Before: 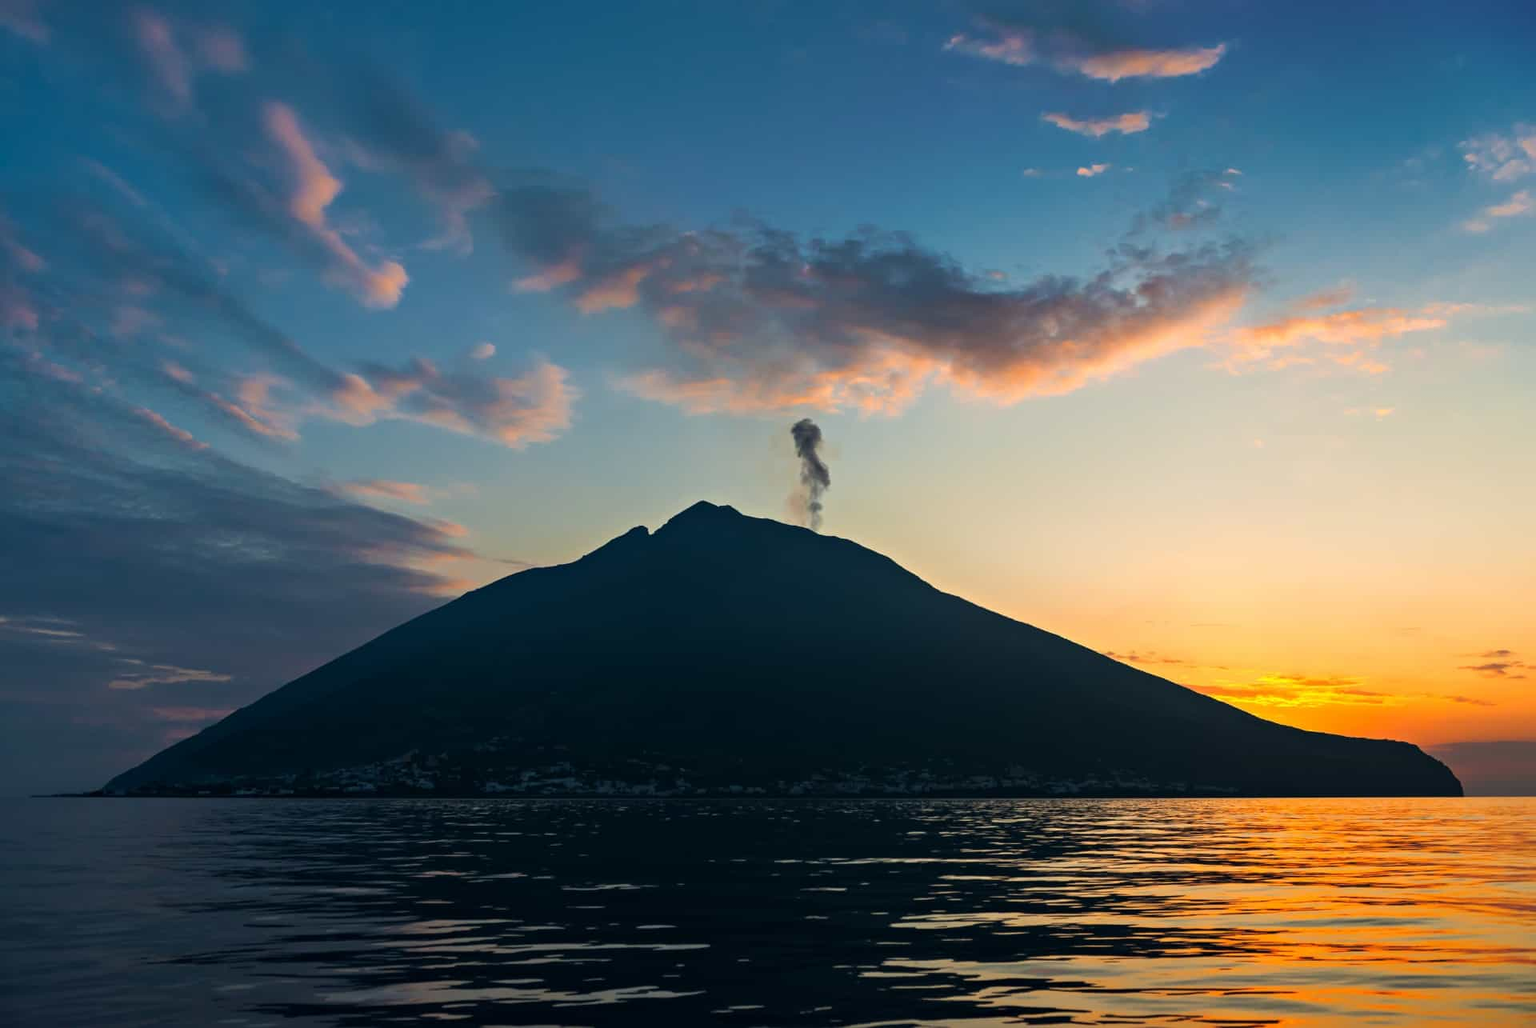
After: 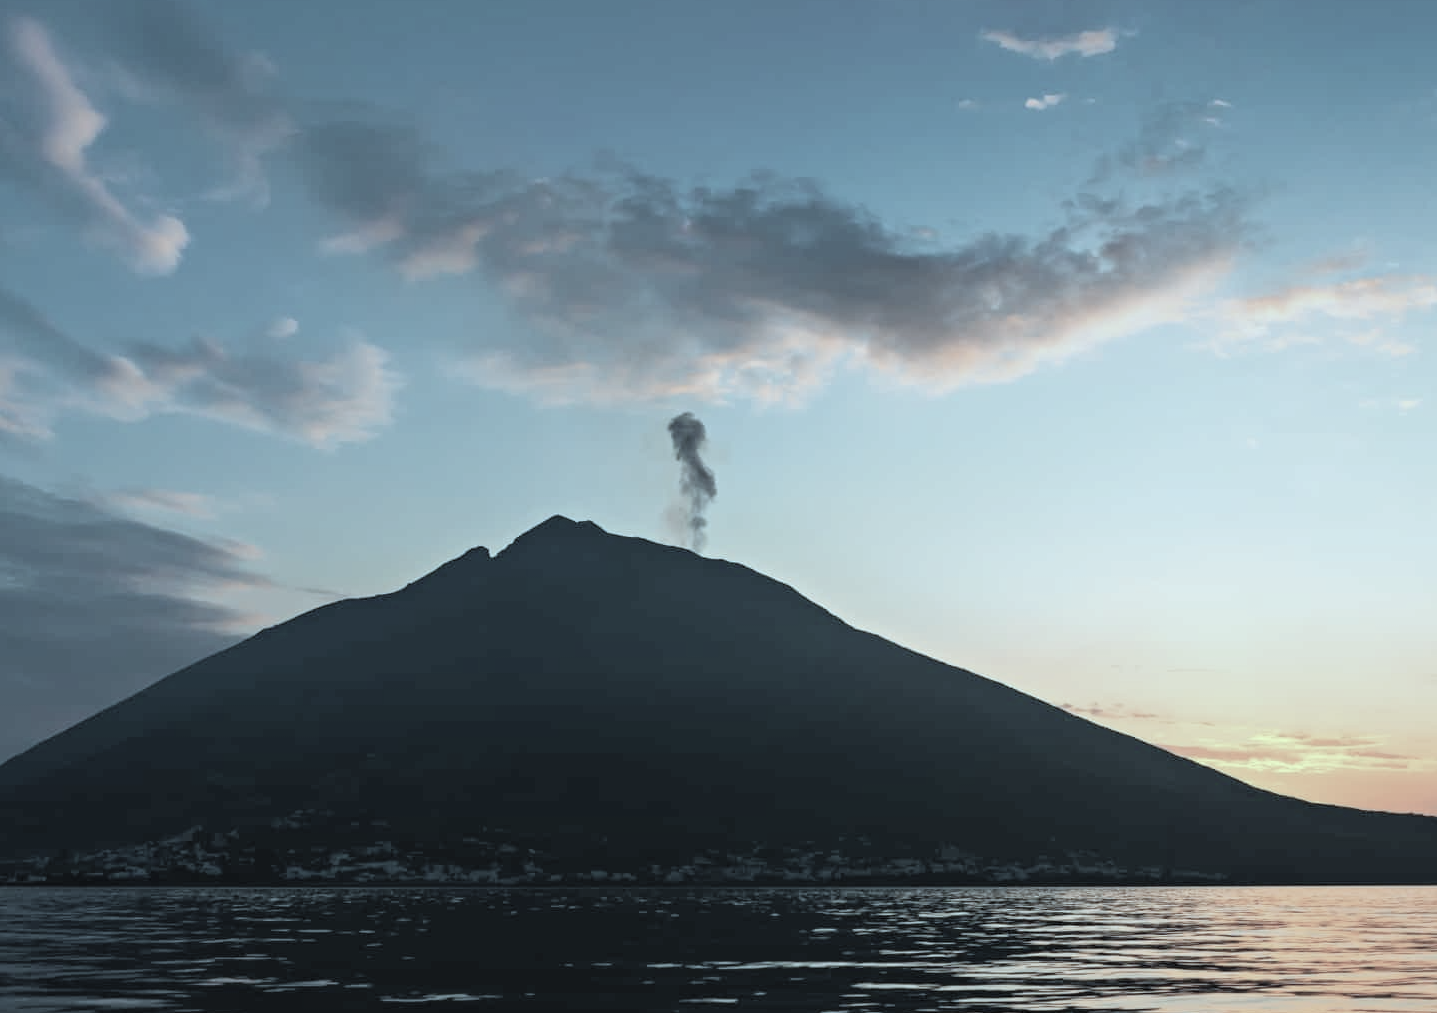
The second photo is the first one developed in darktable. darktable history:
contrast brightness saturation: brightness 0.18, saturation -0.5
color correction: highlights a* -12.64, highlights b* -18.1, saturation 0.7
crop: left 16.768%, top 8.653%, right 8.362%, bottom 12.485%
